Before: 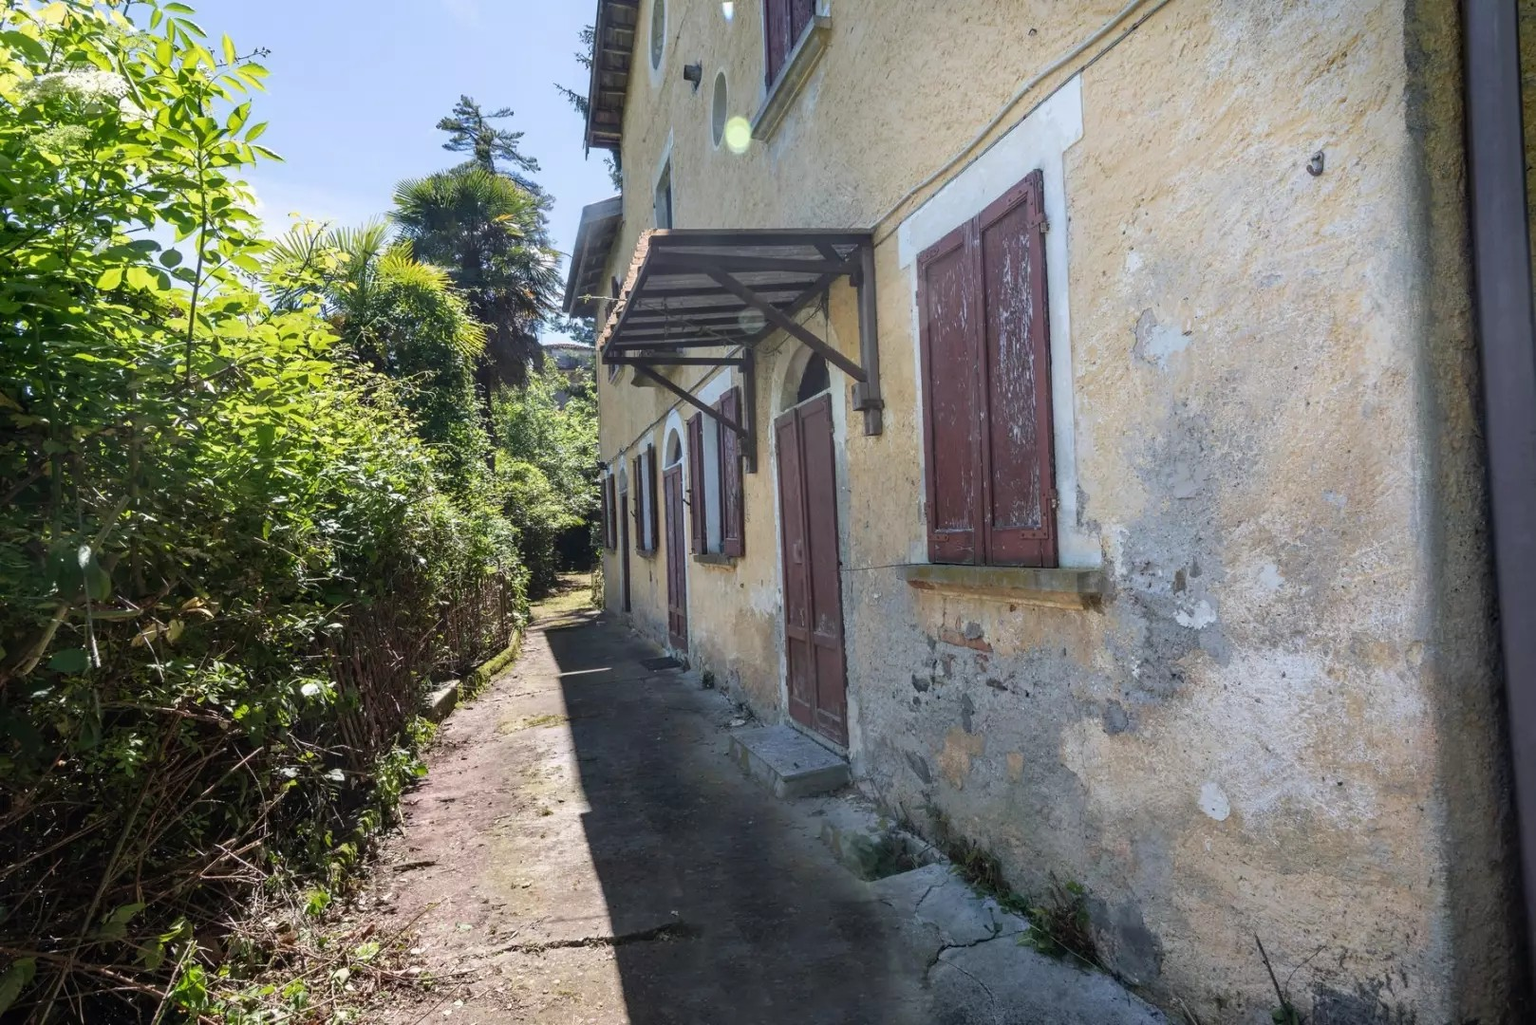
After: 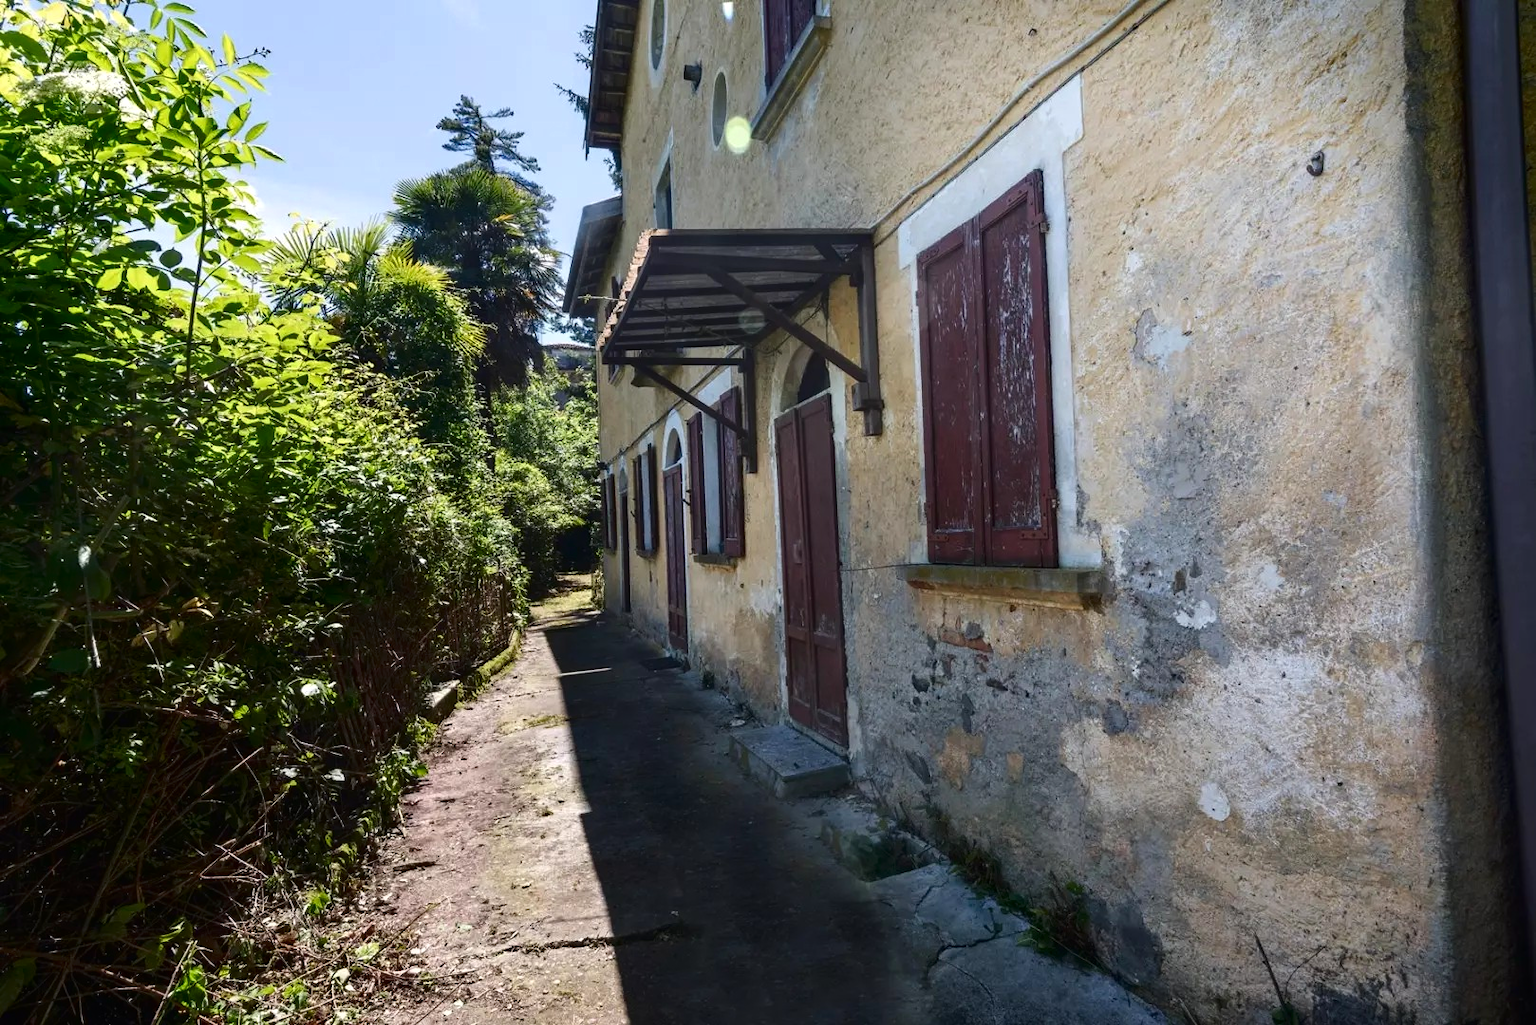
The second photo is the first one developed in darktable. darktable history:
contrast brightness saturation: contrast 0.13, brightness -0.23, saturation 0.136
exposure: exposure 0.127 EV, compensate highlight preservation false
color balance rgb: global offset › luminance 0.472%, global offset › hue 59.58°, perceptual saturation grading › global saturation -1.505%, perceptual saturation grading › highlights -8.306%, perceptual saturation grading › mid-tones 7.916%, perceptual saturation grading › shadows 3.094%
